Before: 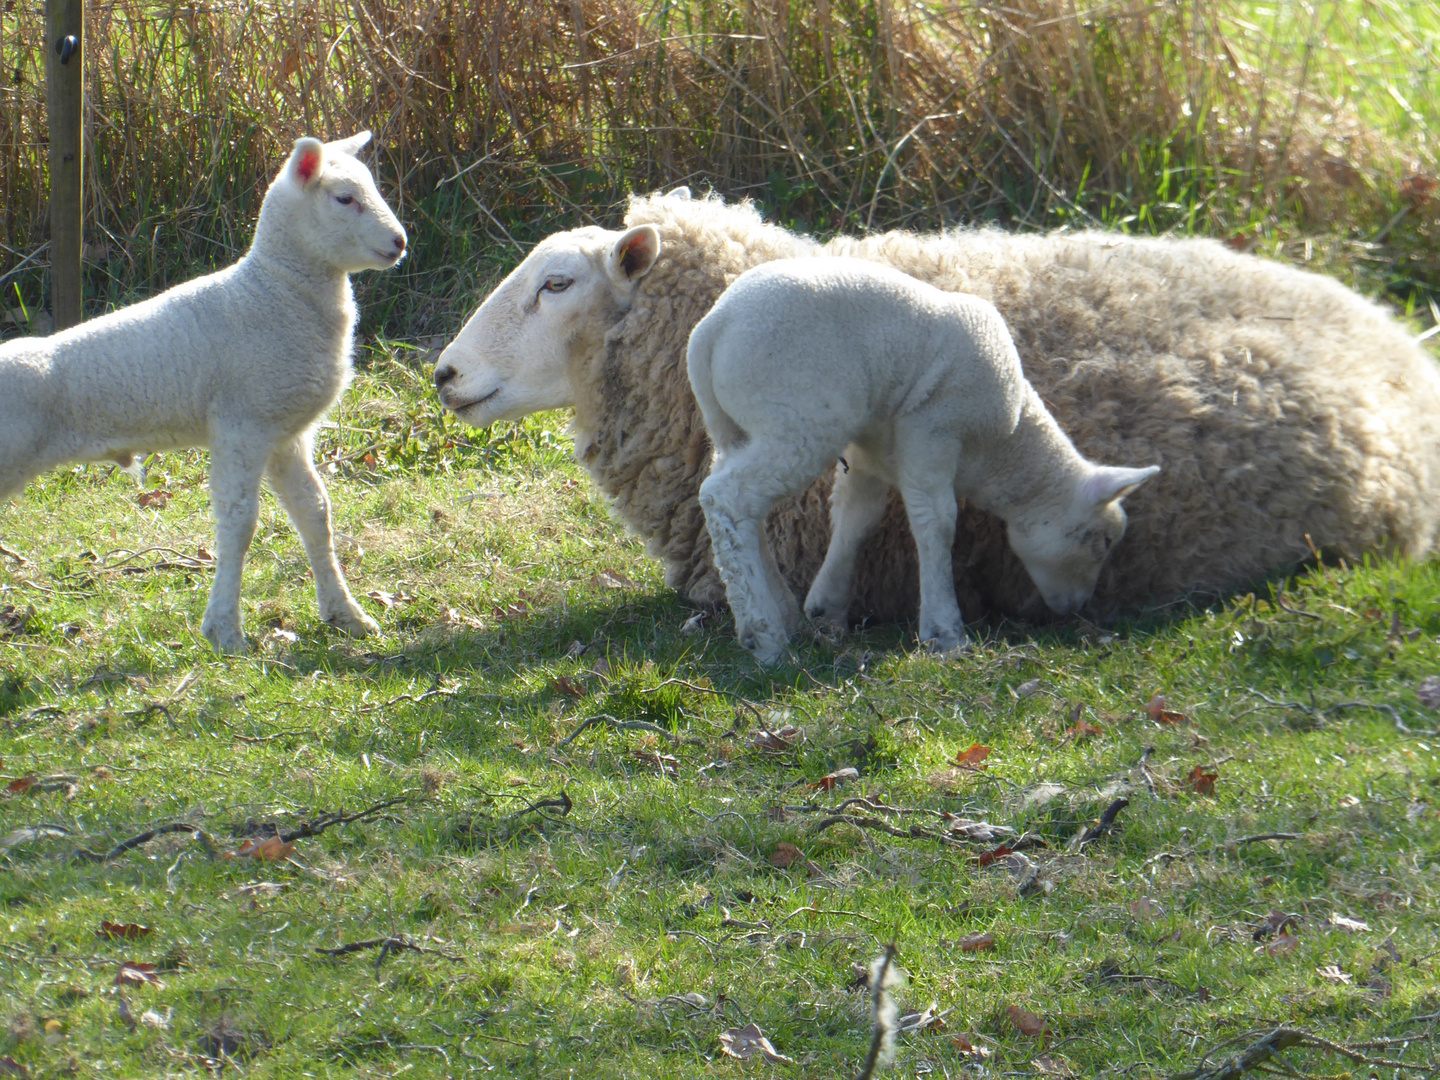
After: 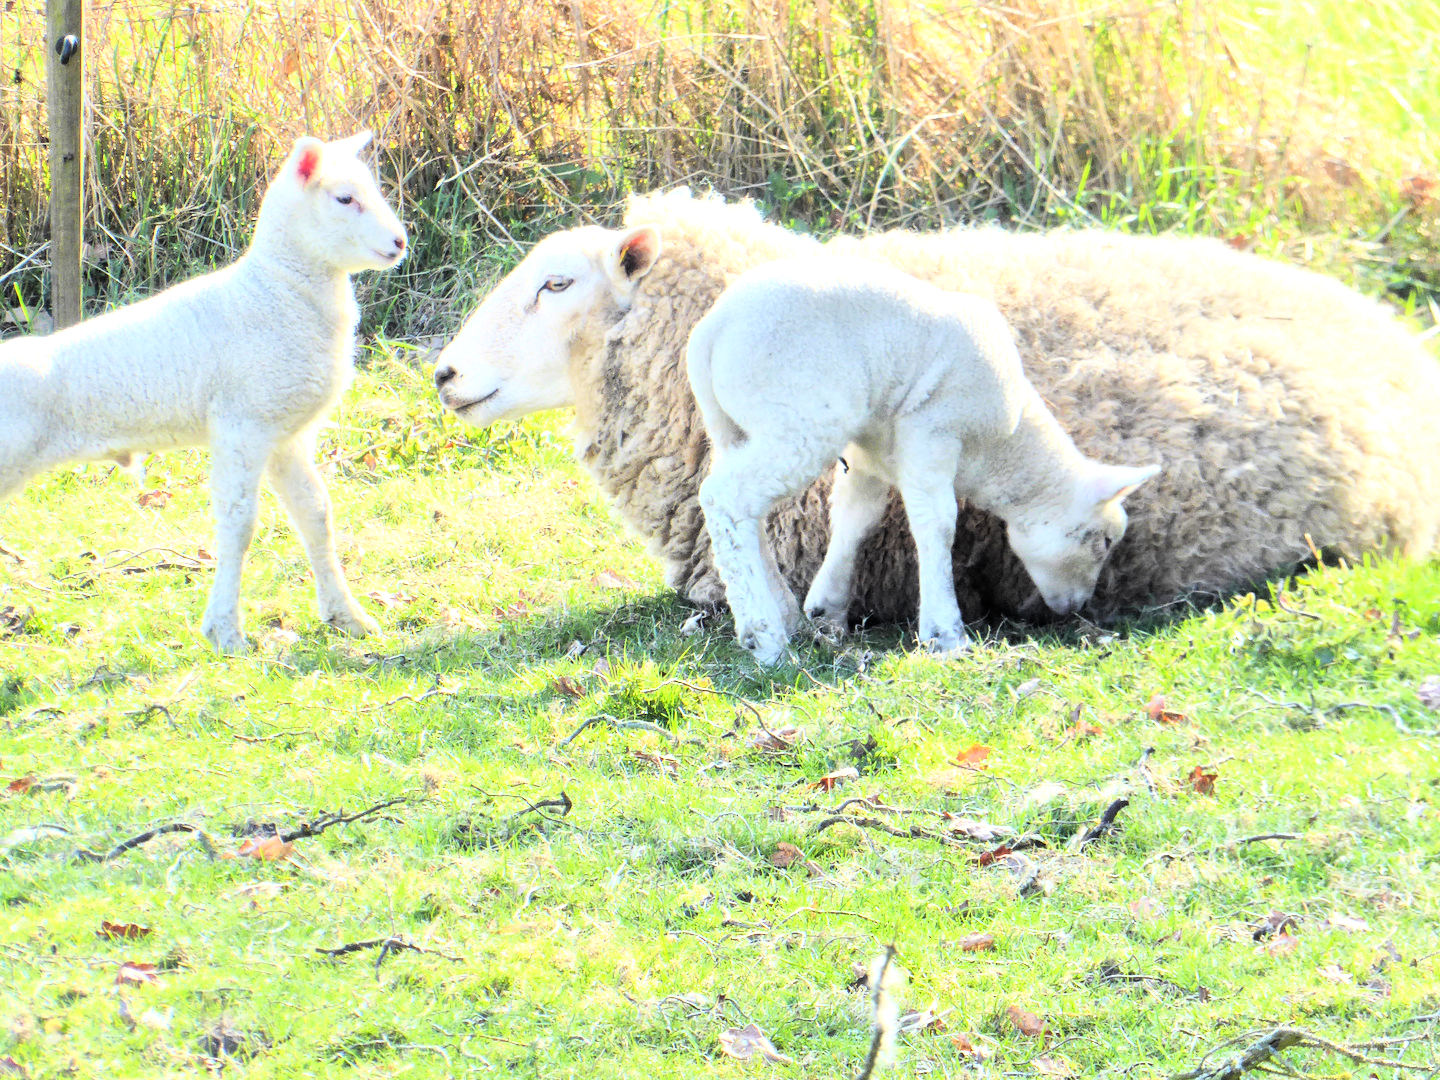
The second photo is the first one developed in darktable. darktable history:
tone equalizer: -7 EV 0.15 EV, -6 EV 0.6 EV, -5 EV 1.15 EV, -4 EV 1.33 EV, -3 EV 1.15 EV, -2 EV 0.6 EV, -1 EV 0.15 EV, mask exposure compensation -0.5 EV
exposure: exposure -0.151 EV, compensate highlight preservation false
rgb curve: curves: ch0 [(0, 0) (0.21, 0.15) (0.24, 0.21) (0.5, 0.75) (0.75, 0.96) (0.89, 0.99) (1, 1)]; ch1 [(0, 0.02) (0.21, 0.13) (0.25, 0.2) (0.5, 0.67) (0.75, 0.9) (0.89, 0.97) (1, 1)]; ch2 [(0, 0.02) (0.21, 0.13) (0.25, 0.2) (0.5, 0.67) (0.75, 0.9) (0.89, 0.97) (1, 1)], compensate middle gray true
levels: levels [0.016, 0.492, 0.969]
